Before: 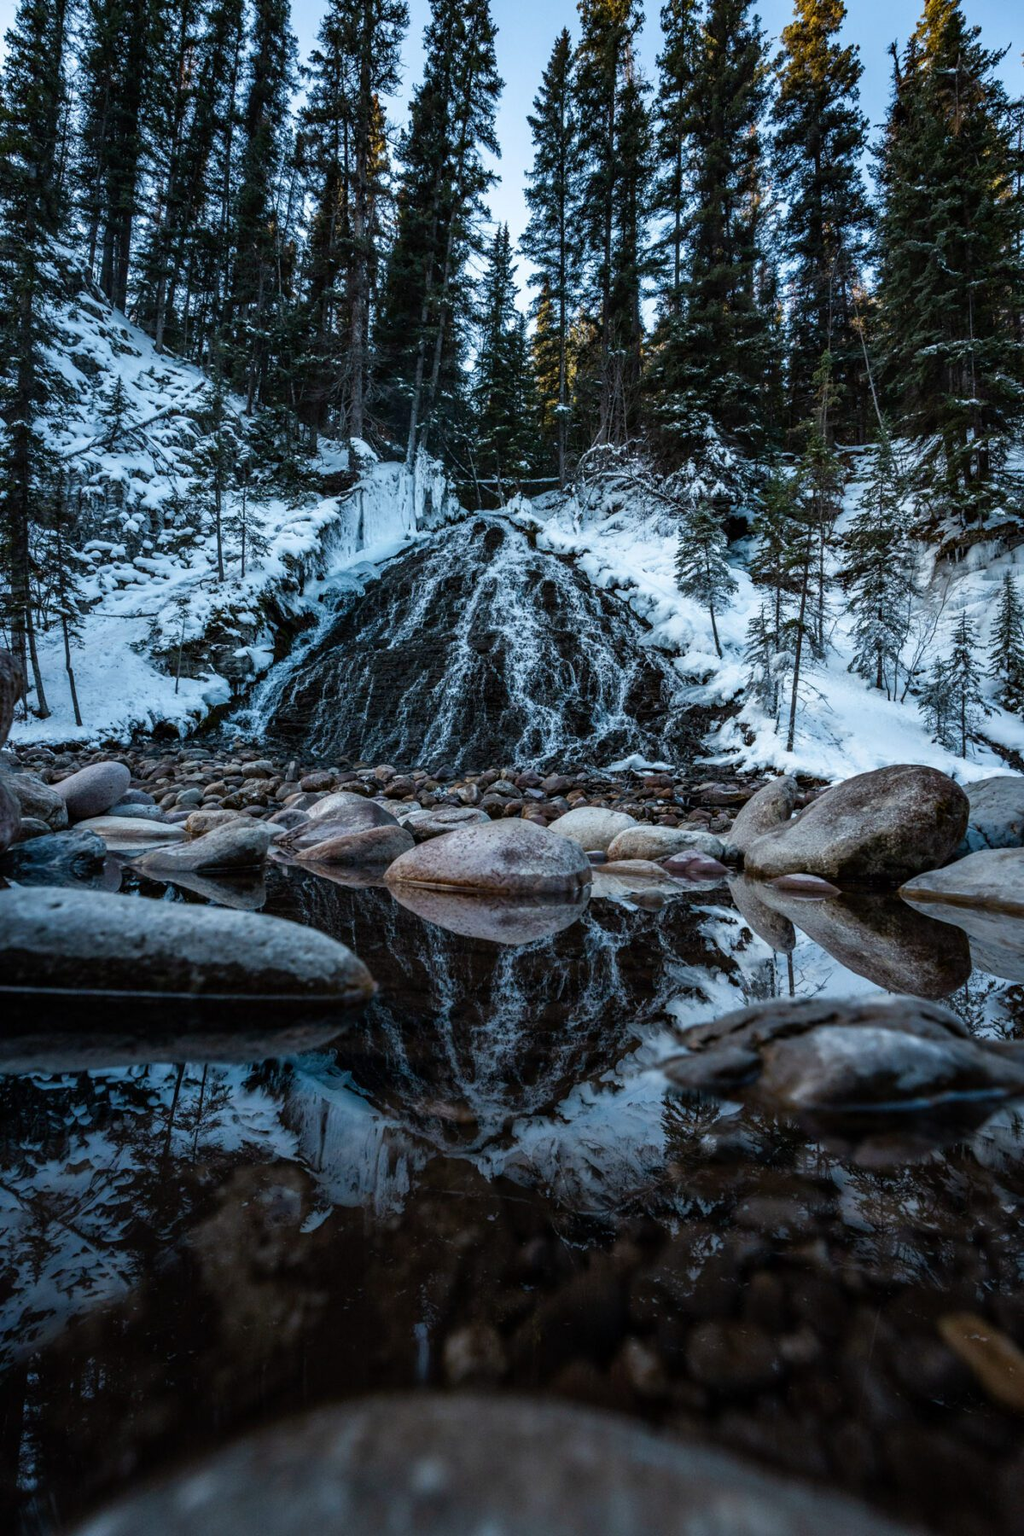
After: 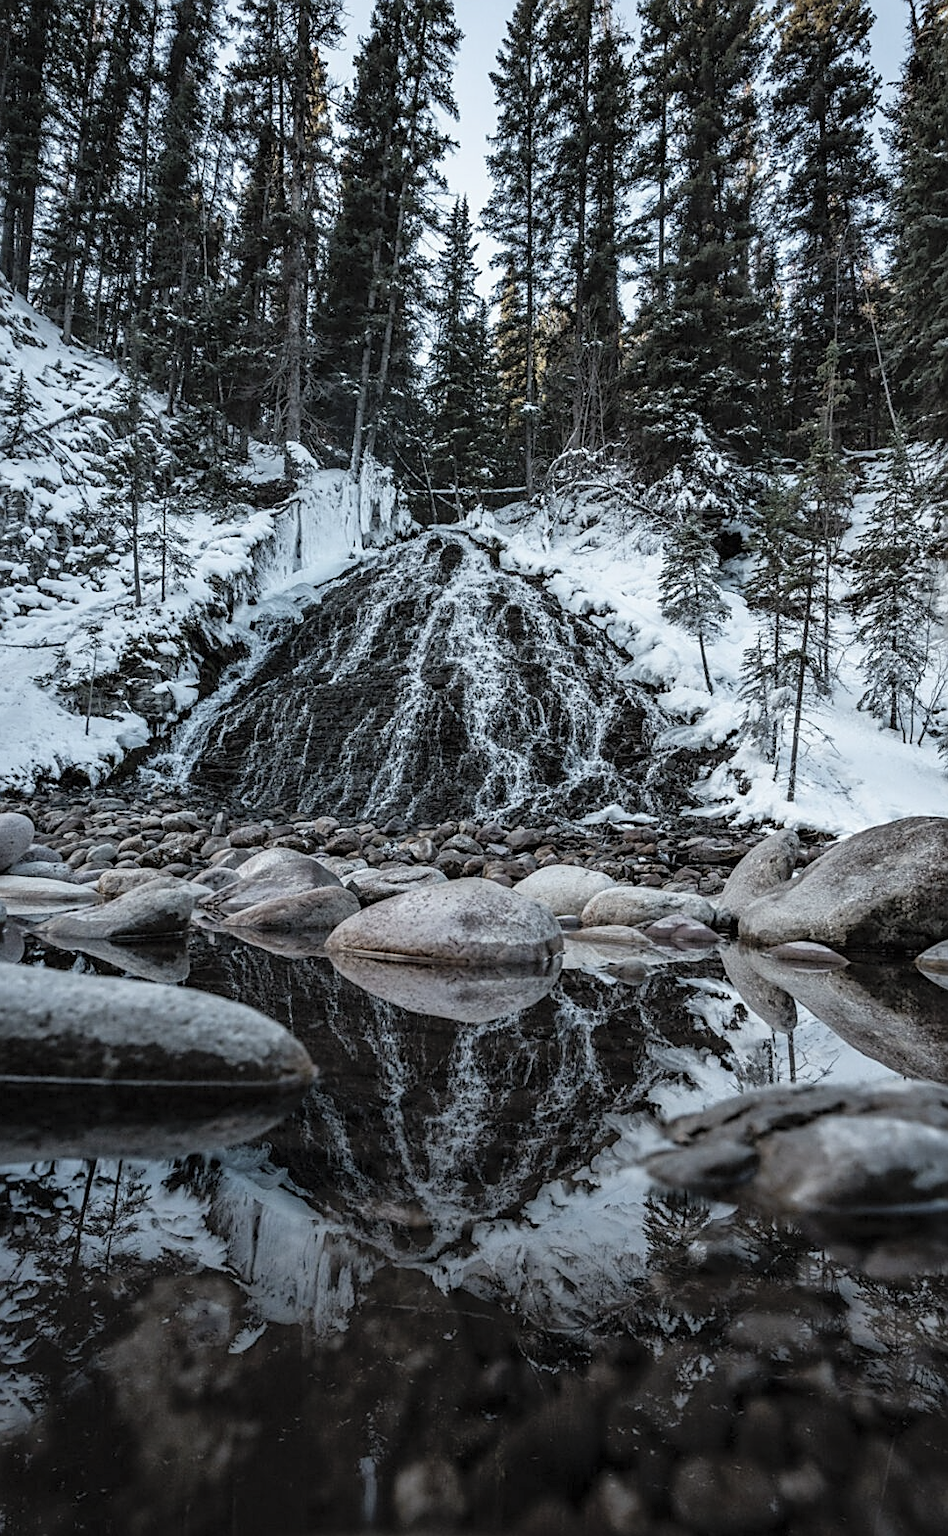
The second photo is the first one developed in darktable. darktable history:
contrast brightness saturation: brightness 0.187, saturation -0.506
crop: left 9.909%, top 3.491%, right 9.279%, bottom 9.31%
exposure: exposure -0.053 EV, compensate highlight preservation false
sharpen: on, module defaults
